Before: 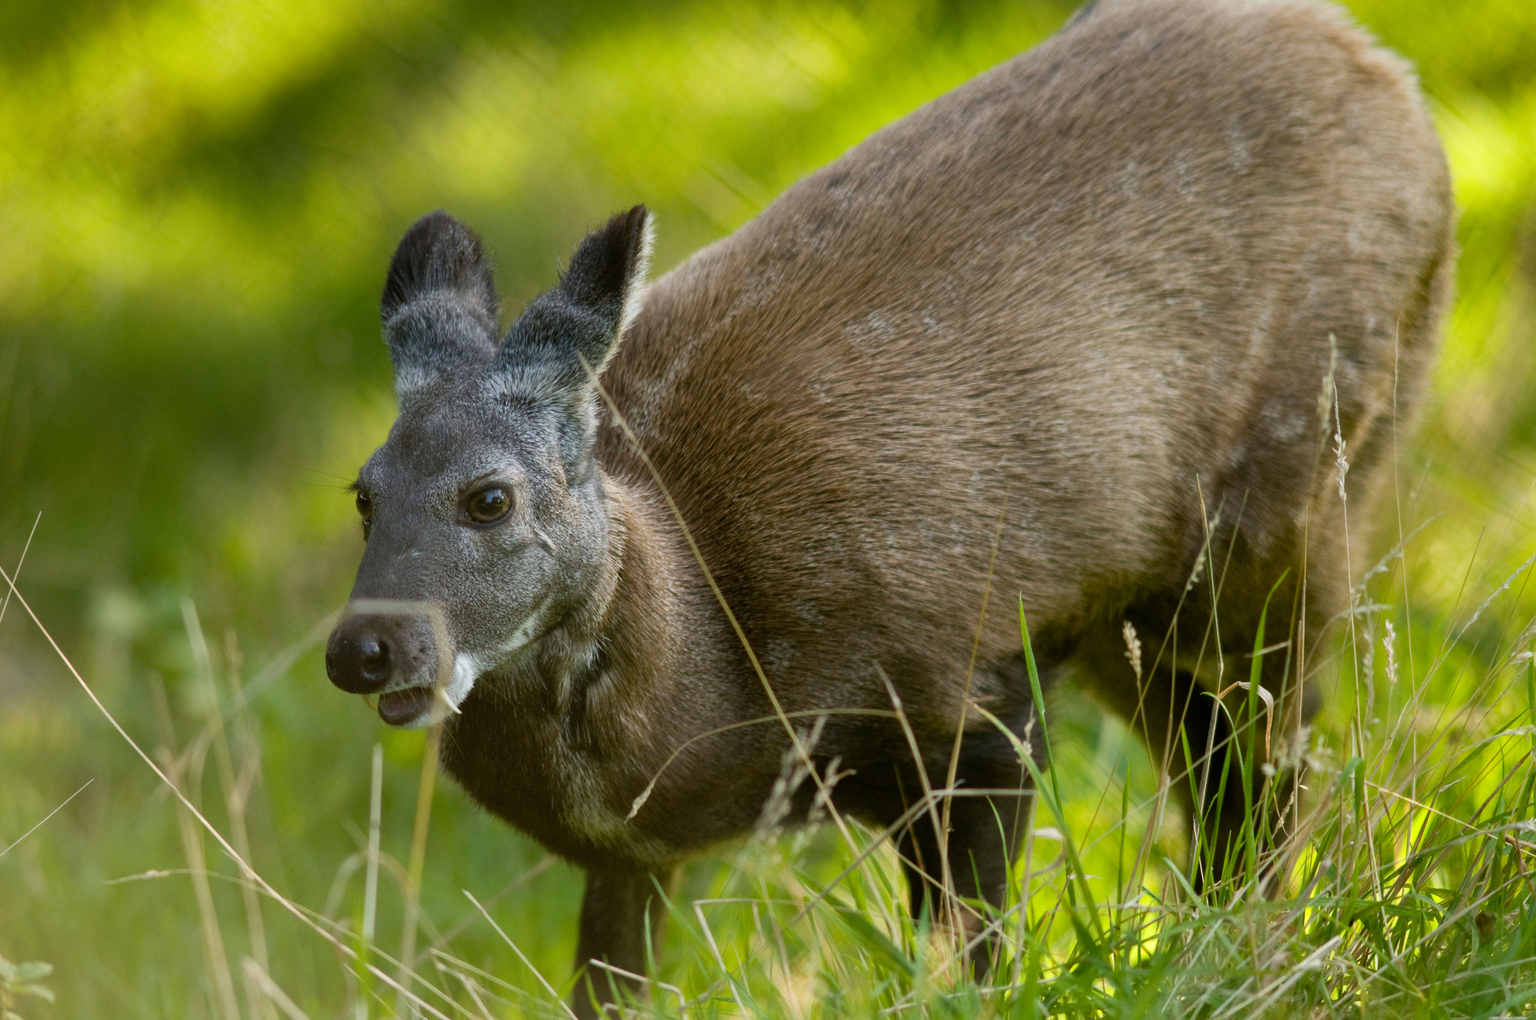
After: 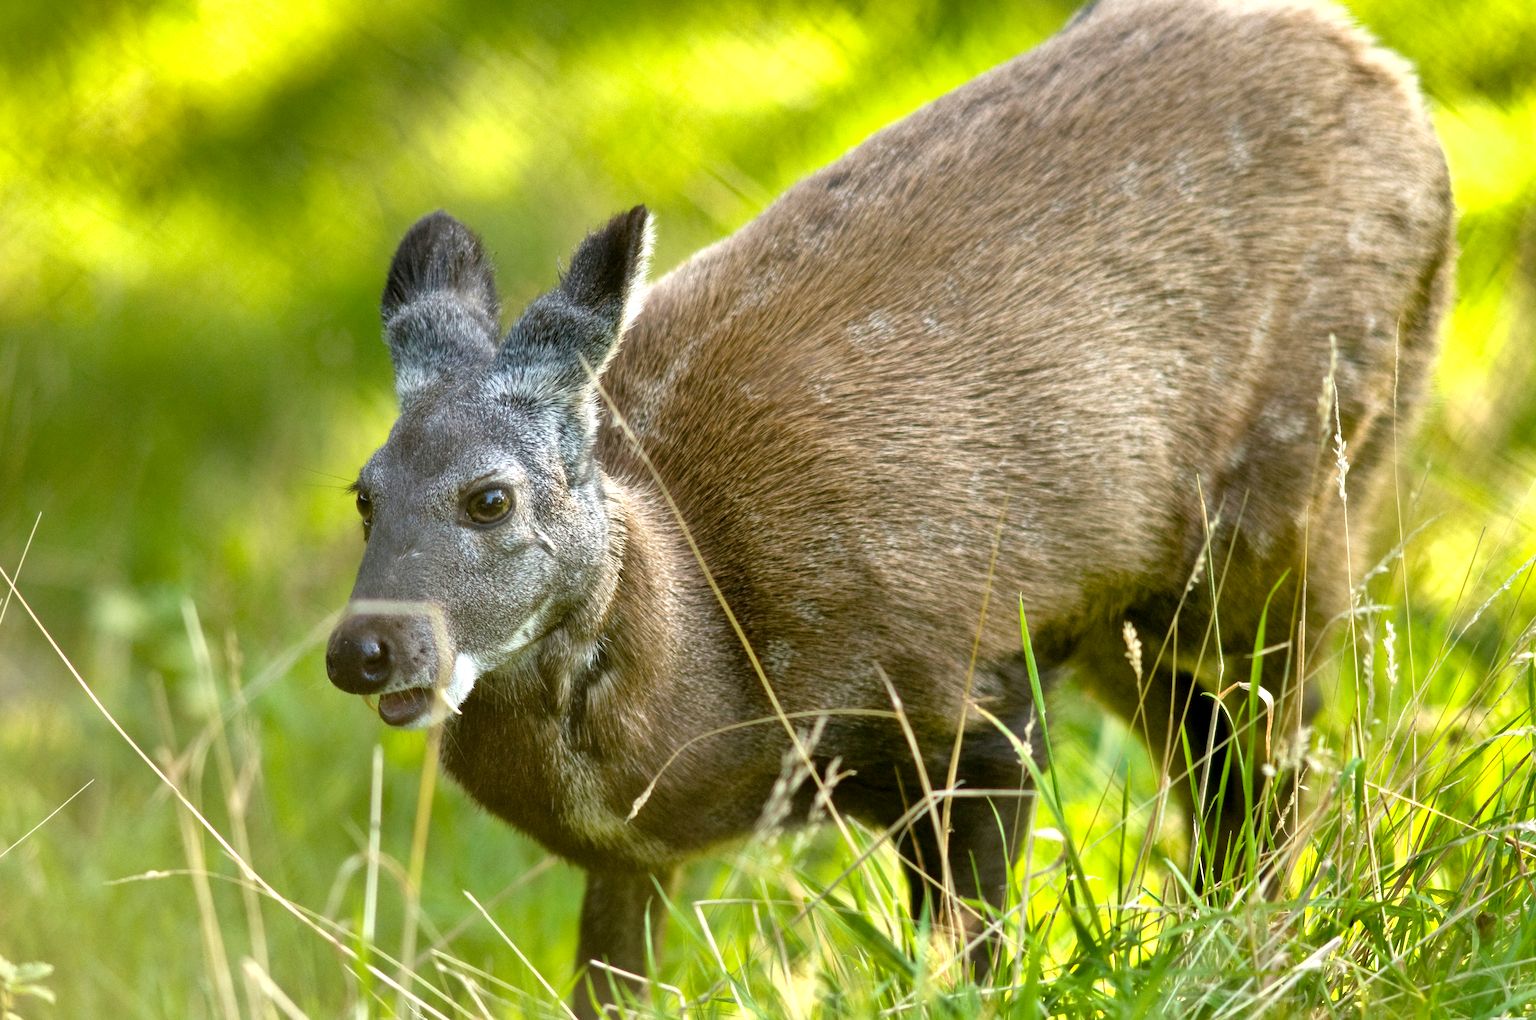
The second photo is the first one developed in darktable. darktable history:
shadows and highlights: shadows color adjustment 99.17%, highlights color adjustment 0.828%, low approximation 0.01, soften with gaussian
exposure: black level correction 0.002, exposure 1 EV, compensate highlight preservation false
